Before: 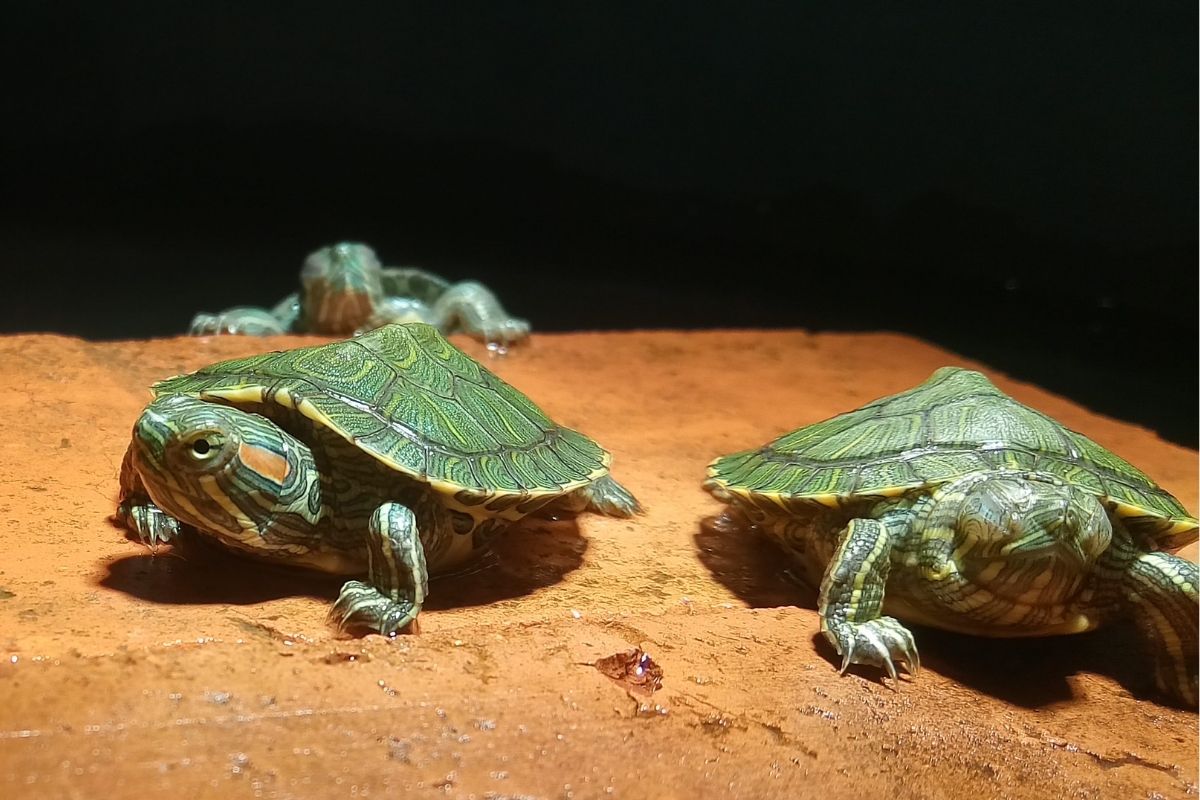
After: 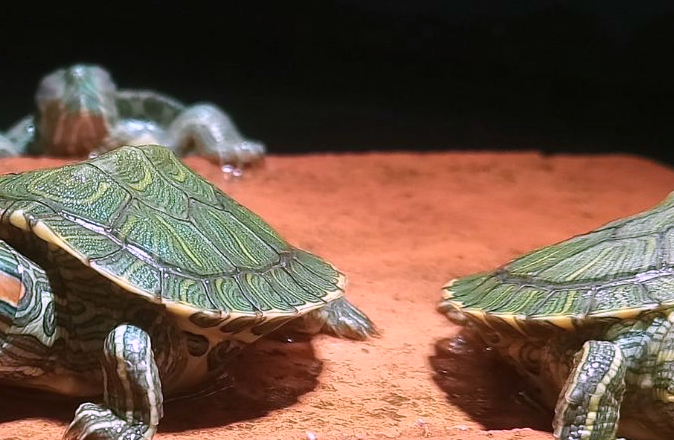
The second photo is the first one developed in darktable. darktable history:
color correction: highlights a* 15.58, highlights b* -20.71
crop and rotate: left 22.124%, top 22.323%, right 21.651%, bottom 22.618%
